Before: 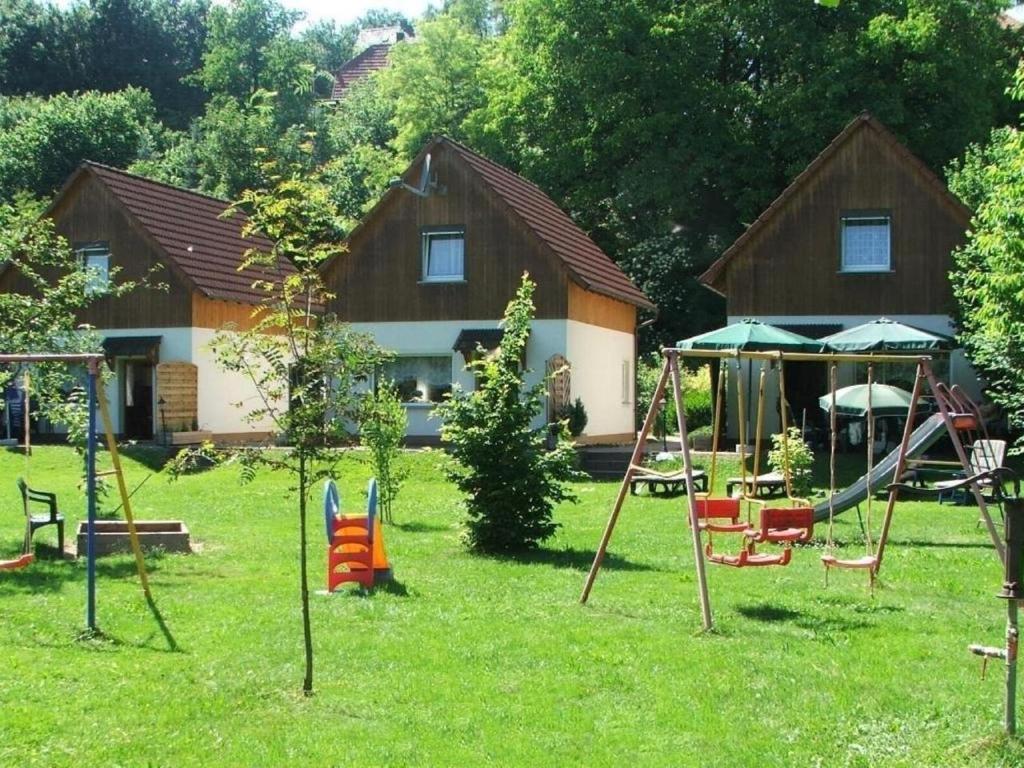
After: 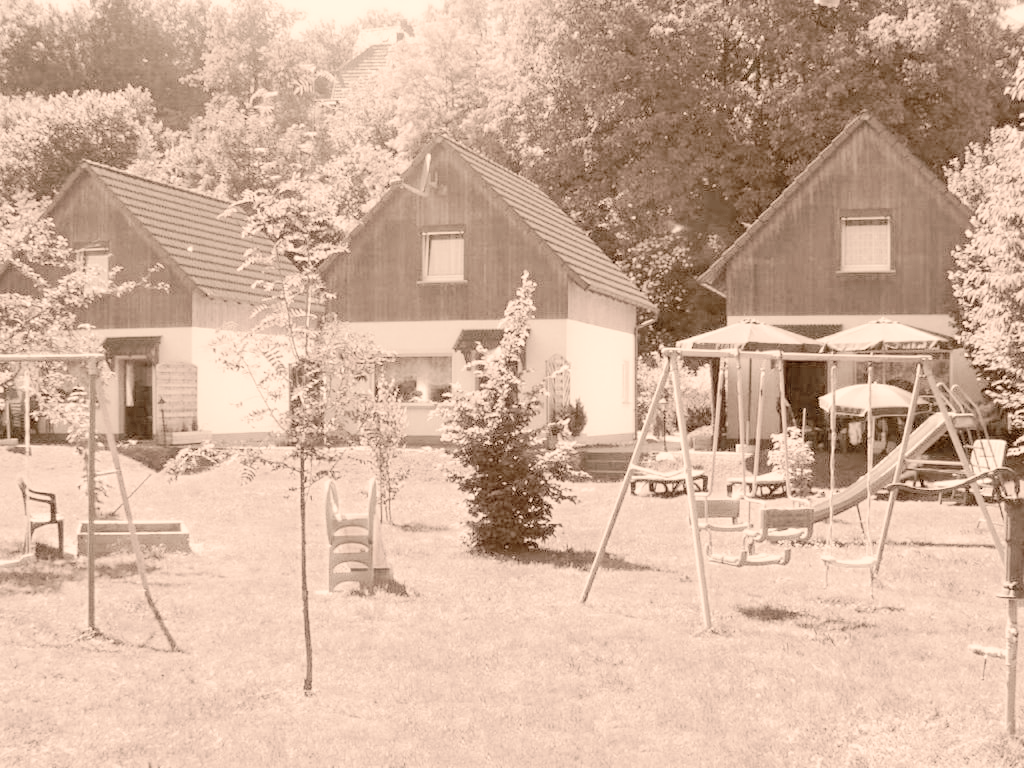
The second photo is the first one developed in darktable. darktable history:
tone curve: curves: ch0 [(0, 0) (0.003, 0.006) (0.011, 0.007) (0.025, 0.009) (0.044, 0.012) (0.069, 0.021) (0.1, 0.036) (0.136, 0.056) (0.177, 0.105) (0.224, 0.165) (0.277, 0.251) (0.335, 0.344) (0.399, 0.439) (0.468, 0.532) (0.543, 0.628) (0.623, 0.718) (0.709, 0.797) (0.801, 0.874) (0.898, 0.943) (1, 1)], preserve colors none
color look up table: target L [67.89, 87.02, 77.93, 77.5, 53.62, 55.63, 53.33, 72.02, 61.33, 56.99, 46.8, 46.49, 39.09, 11, 200.93, 85.88, 61.63, 71.21, 54.23, 48.44, 47.61, 39.68, 35.24, 30.99, 30.07, 11.24, 97.09, 88.98, 71.4, 61.25, 57.05, 63.73, 67.48, 56.65, 48.51, 44.4, 44.49, 44.71, 31.76, 28.76, 8.6, 2.428, 89.74, 78.22, 79.87, 60.3, 54.14, 30.49, 16.33], target a [11.52, 14.89, 13.25, 12.99, 8.207, 8.406, 7.94, 11.56, 9.879, 9.221, 8.324, 8.37, 8.159, 14.73, 0, 11.96, 10.03, 11.99, 7.992, 7.945, 8.321, 7.999, 7.372, 6.928, 6.837, 14.52, 11.64, 13.37, 11.29, 9.834, 8.998, 10.04, 11.01, 8.883, 7.945, 8.078, 8.454, 7.493, 6.82, 6.198, 18.53, 13.58, 13.05, 12.32, 12.84, 9.049, 7.858, 6.705, 10.68], target b [15.89, 19.43, 18.35, 18.08, 12.67, 12.16, 12.32, 16.91, 13.39, 11.87, 12.27, 12.08, 11.61, 19.06, -0.001, 18.2, 13.49, 16.82, 12, 11.68, 11.54, 11.41, 10.94, 11.61, 11.53, 19.49, 22.03, 17.74, 16.41, 13.32, 11.84, 13.92, 15.89, 12.03, 11.87, 11.15, 11.5, 10.18, 11.5, 9.967, 15.47, 5.093, 17.63, 18.26, 19.09, 12.77, 11.96, 11.36, 19.52], num patches 49
